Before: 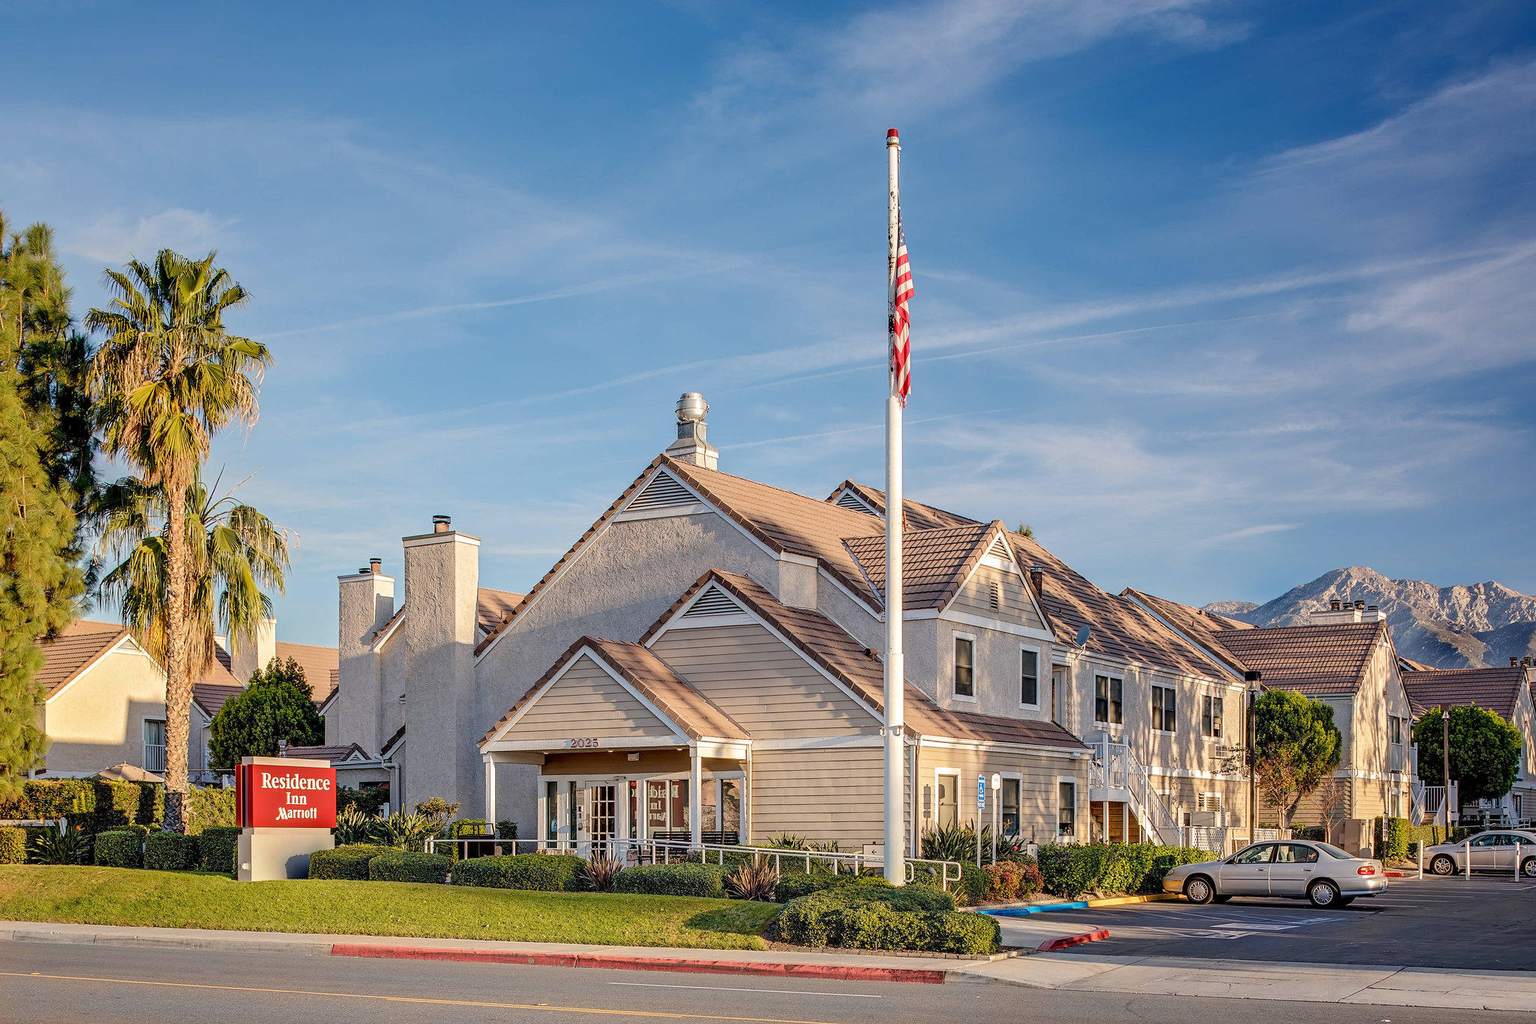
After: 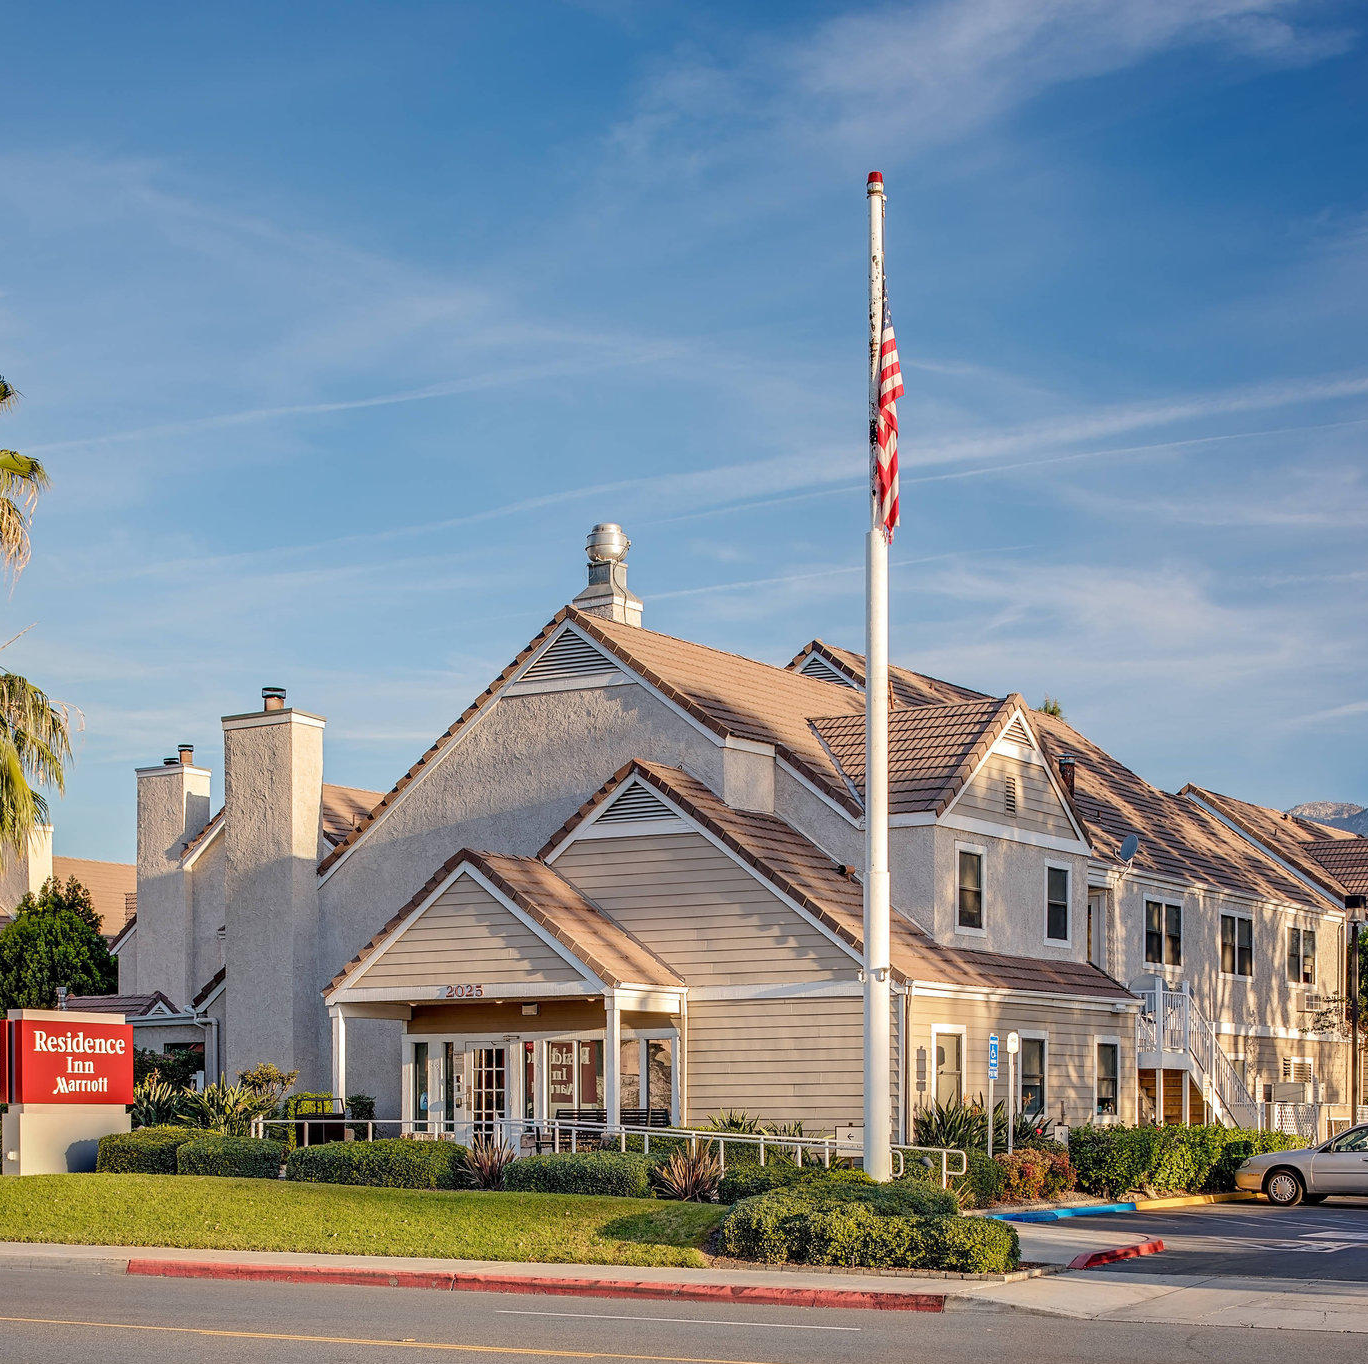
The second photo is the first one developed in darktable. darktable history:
crop: left 15.393%, right 17.729%
